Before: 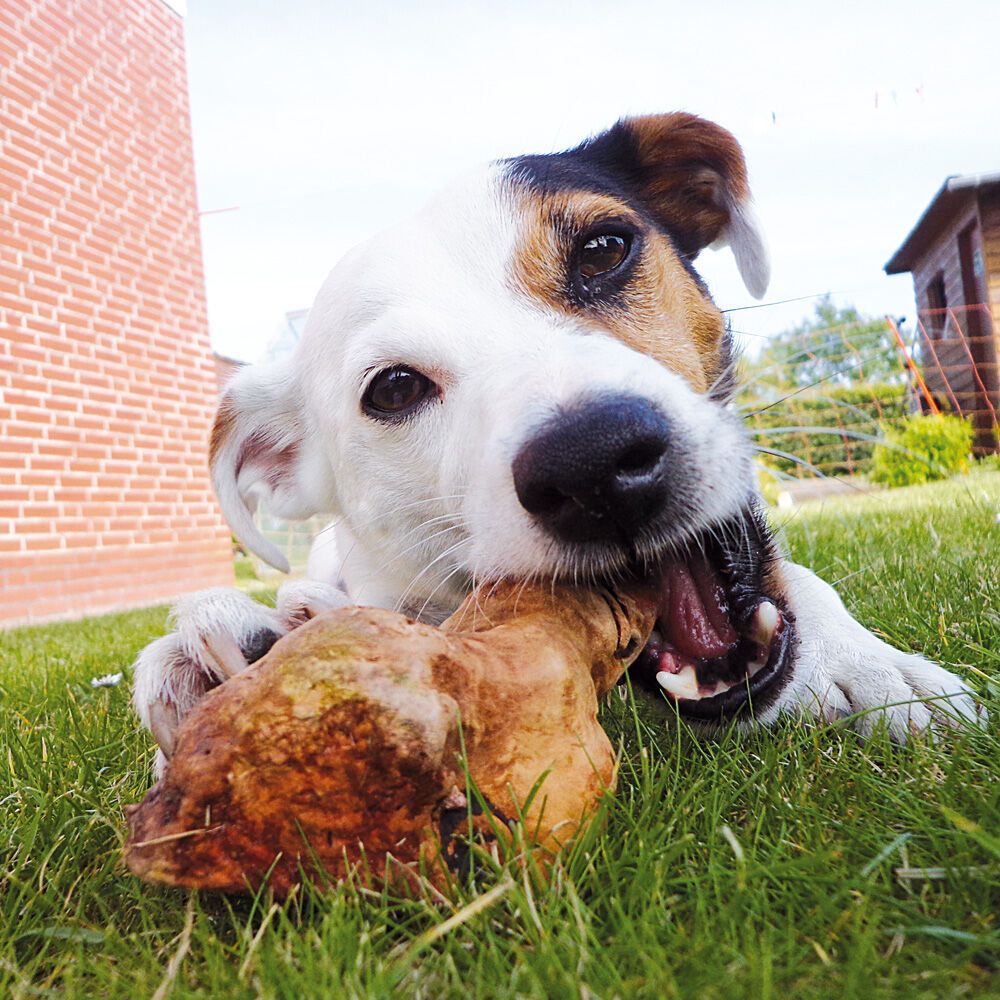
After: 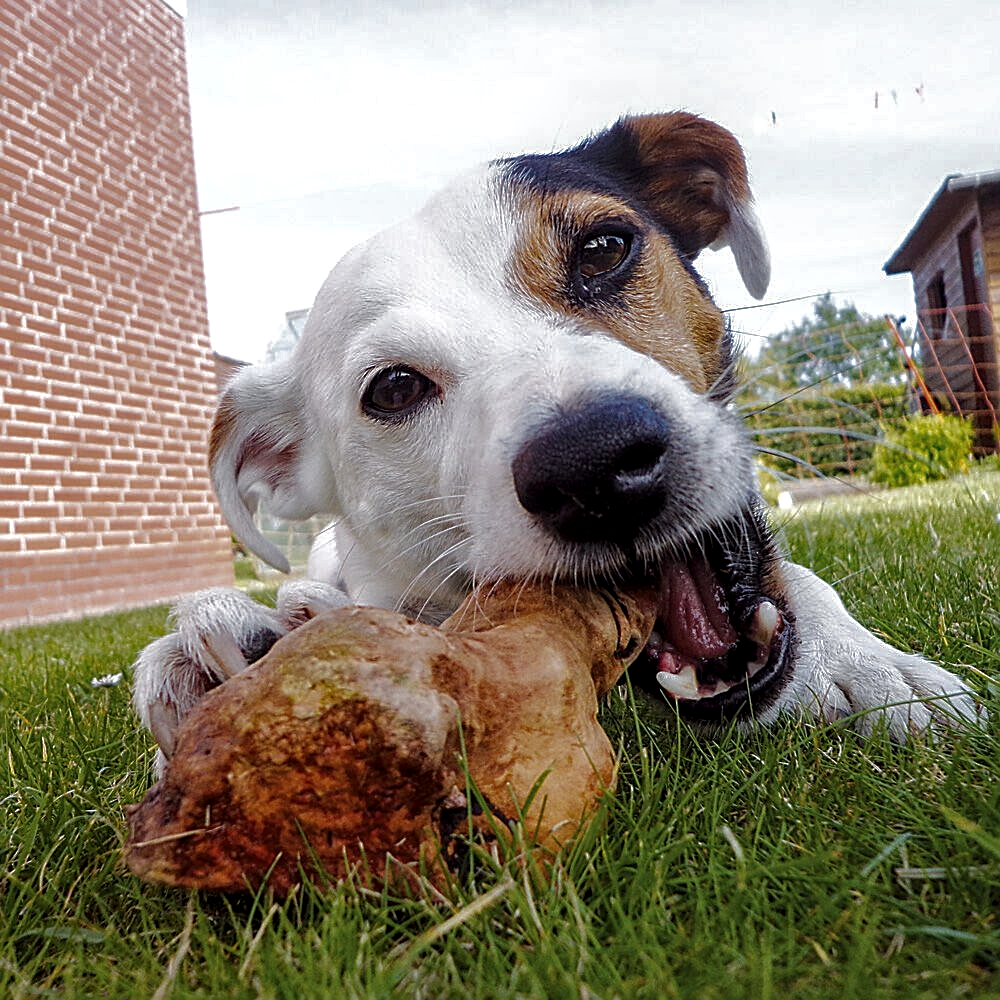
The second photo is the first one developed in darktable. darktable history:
local contrast: detail 142%
sharpen: on, module defaults
base curve: curves: ch0 [(0, 0) (0.826, 0.587) (1, 1)]
